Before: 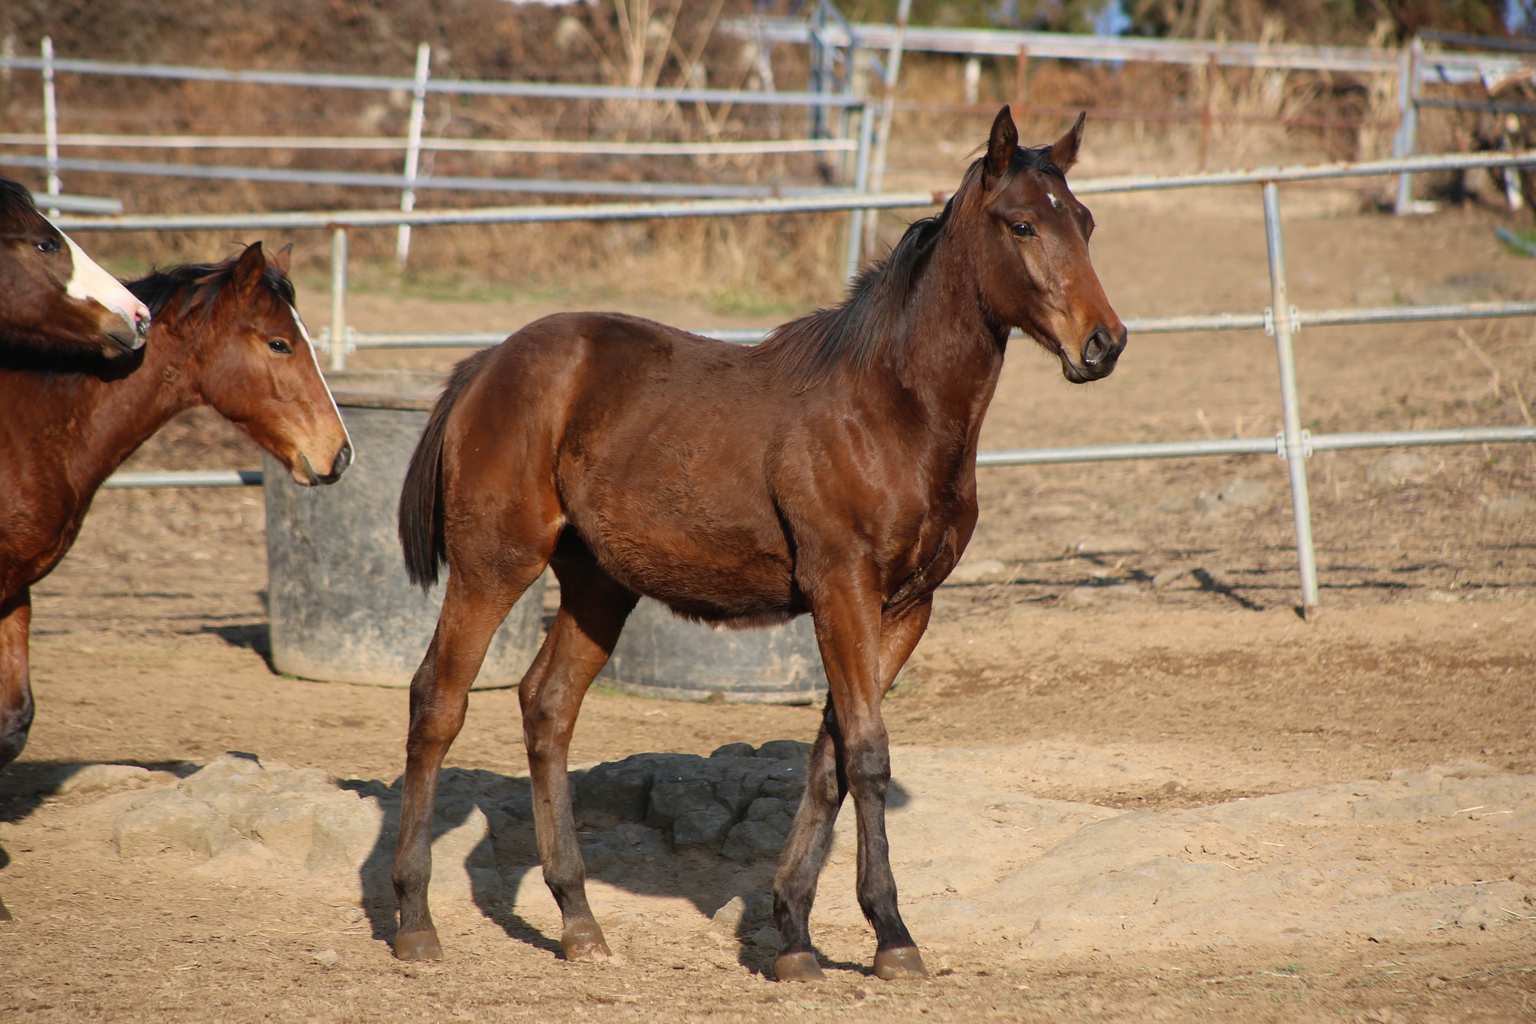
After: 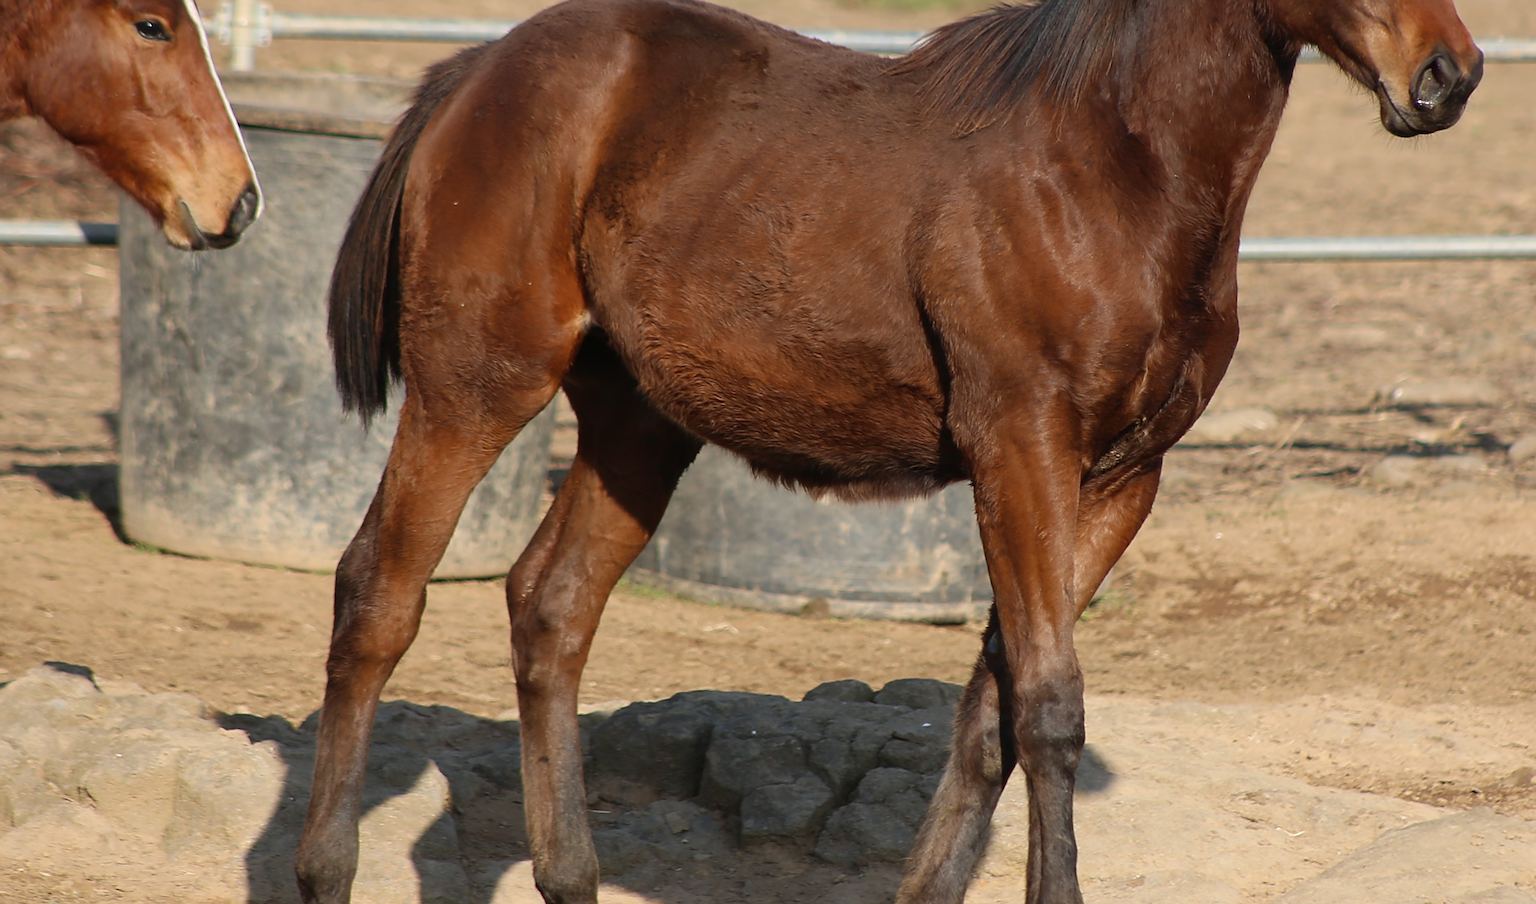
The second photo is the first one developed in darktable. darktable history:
sharpen: on, module defaults
crop: left 13.312%, top 31.28%, right 24.627%, bottom 15.582%
rotate and perspective: rotation 2.27°, automatic cropping off
